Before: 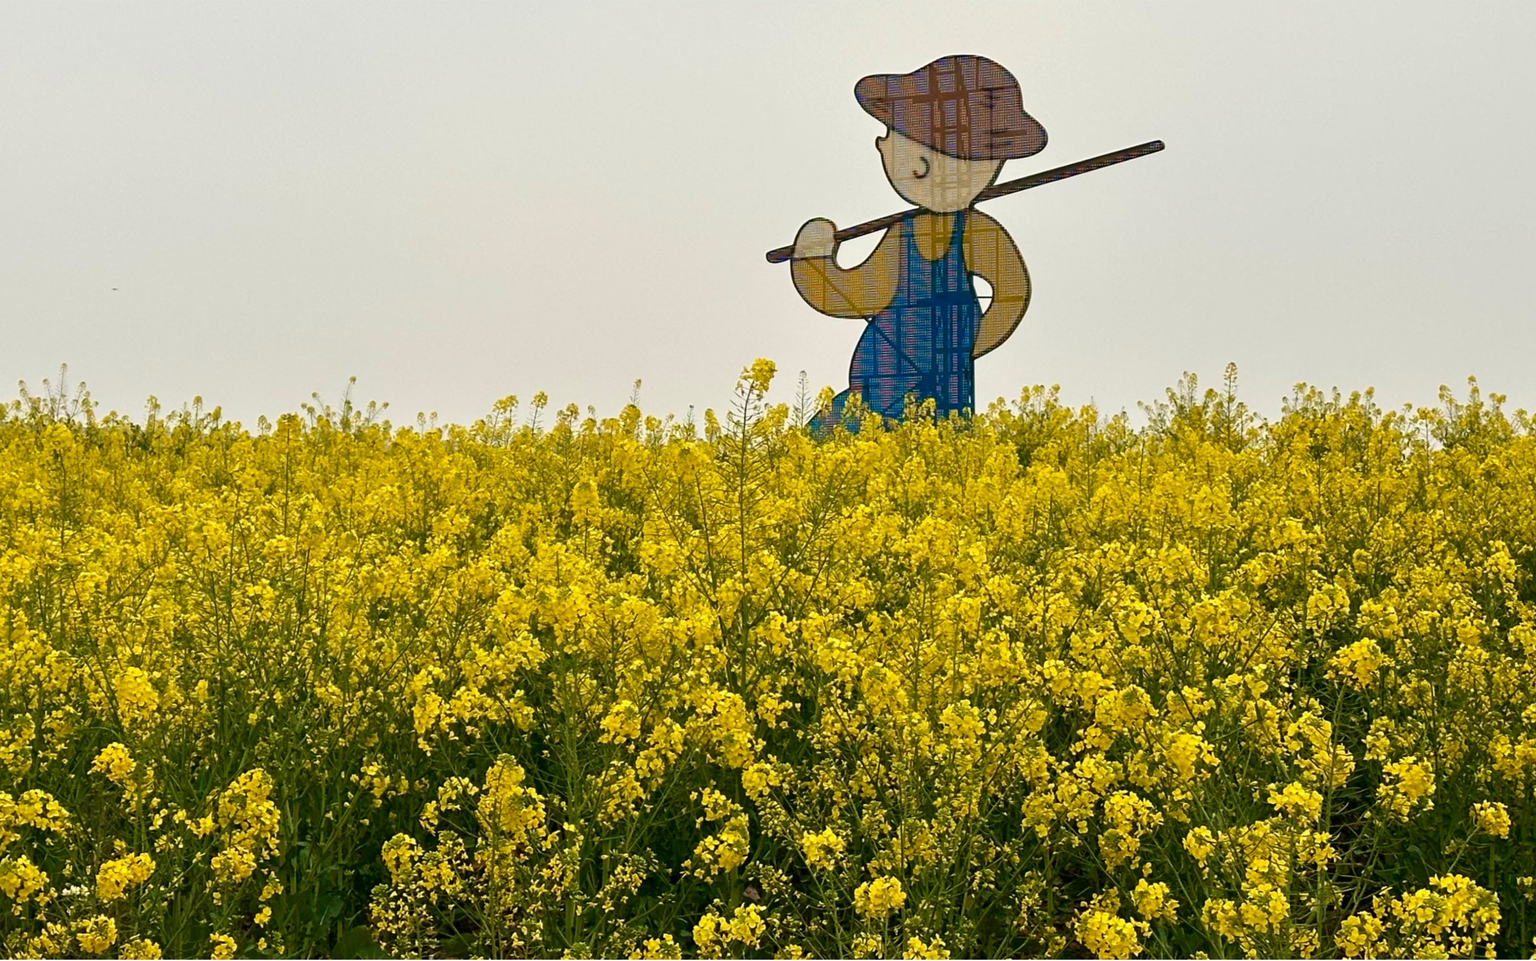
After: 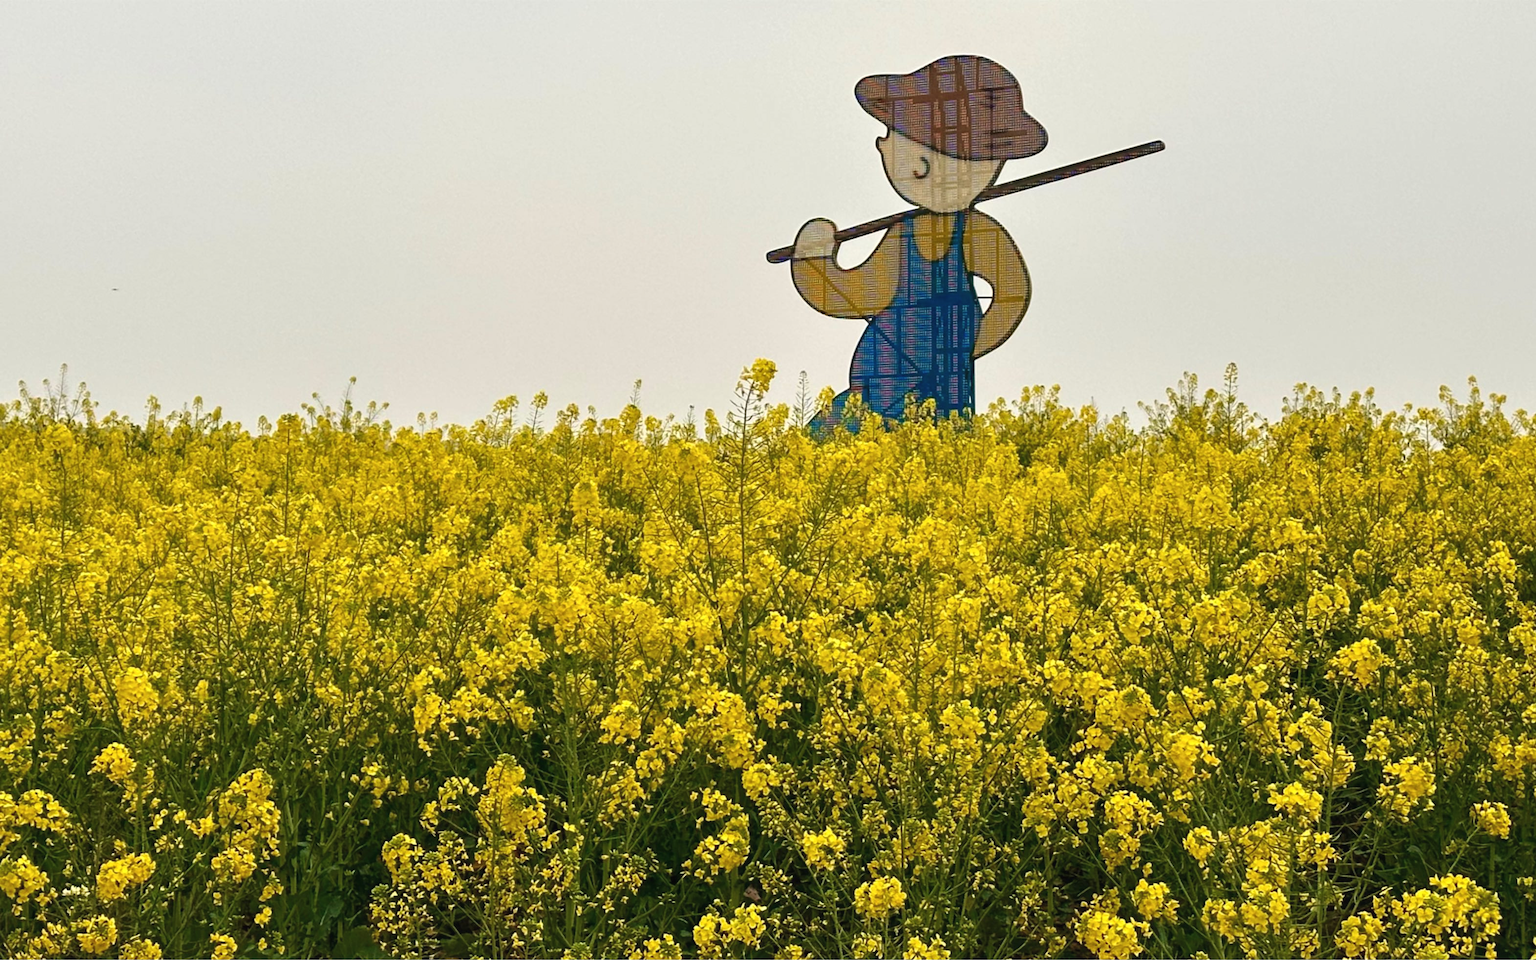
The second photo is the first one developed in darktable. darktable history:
local contrast: highlights 100%, shadows 100%, detail 120%, midtone range 0.2
exposure: black level correction -0.004, exposure 0.052 EV, compensate exposure bias true, compensate highlight preservation false
